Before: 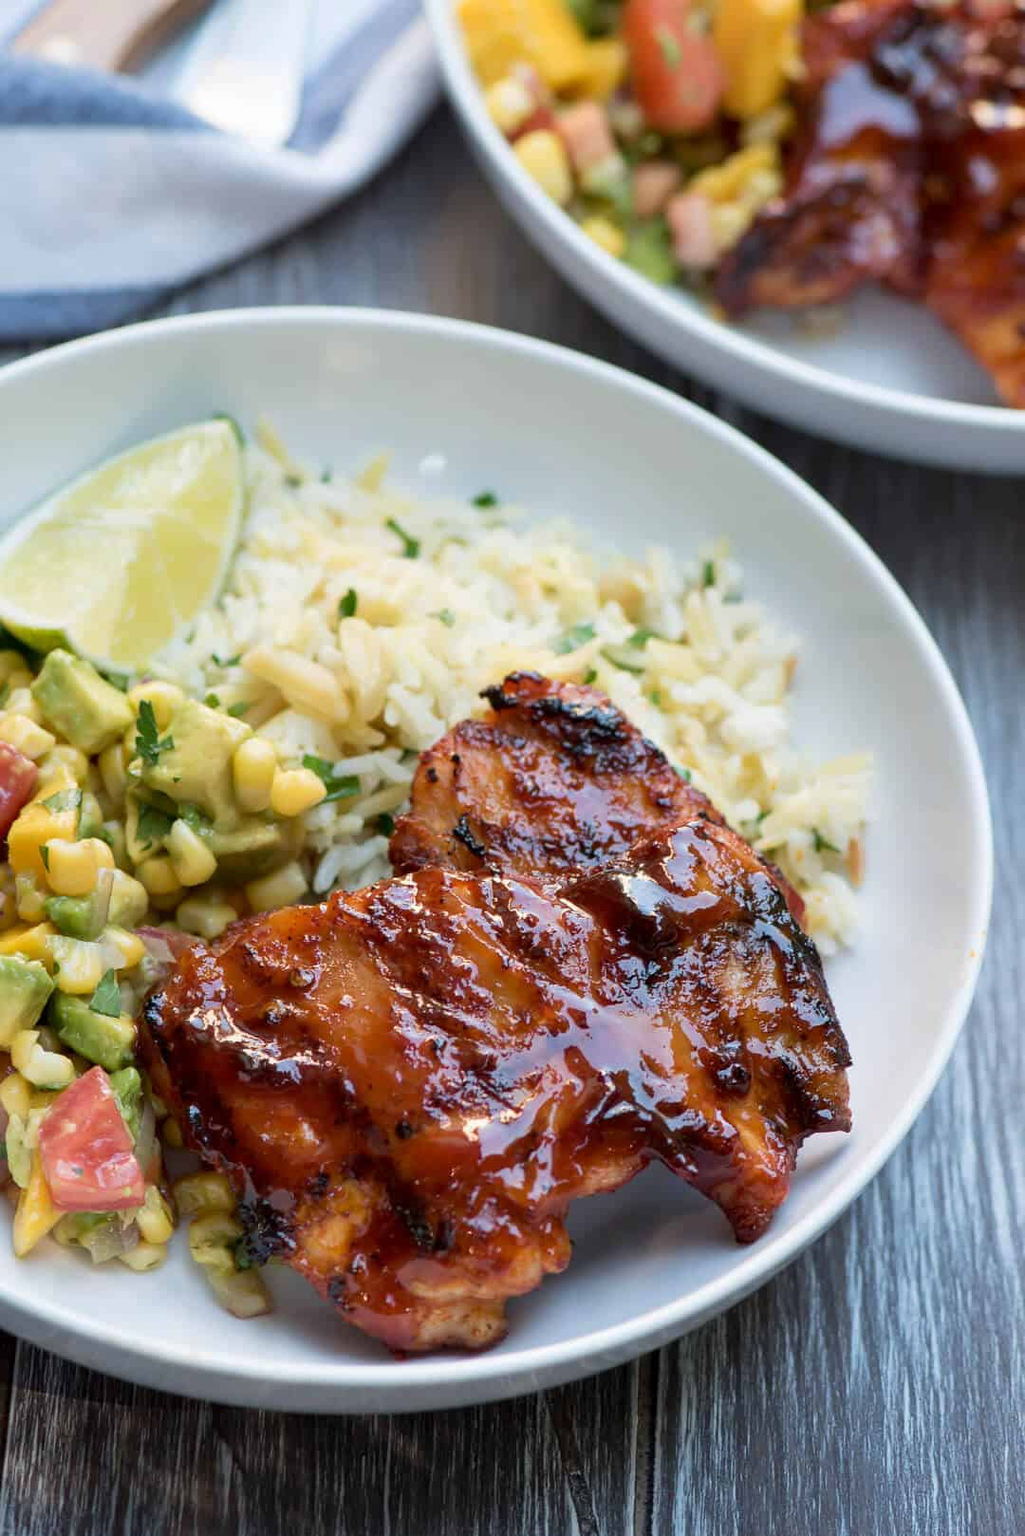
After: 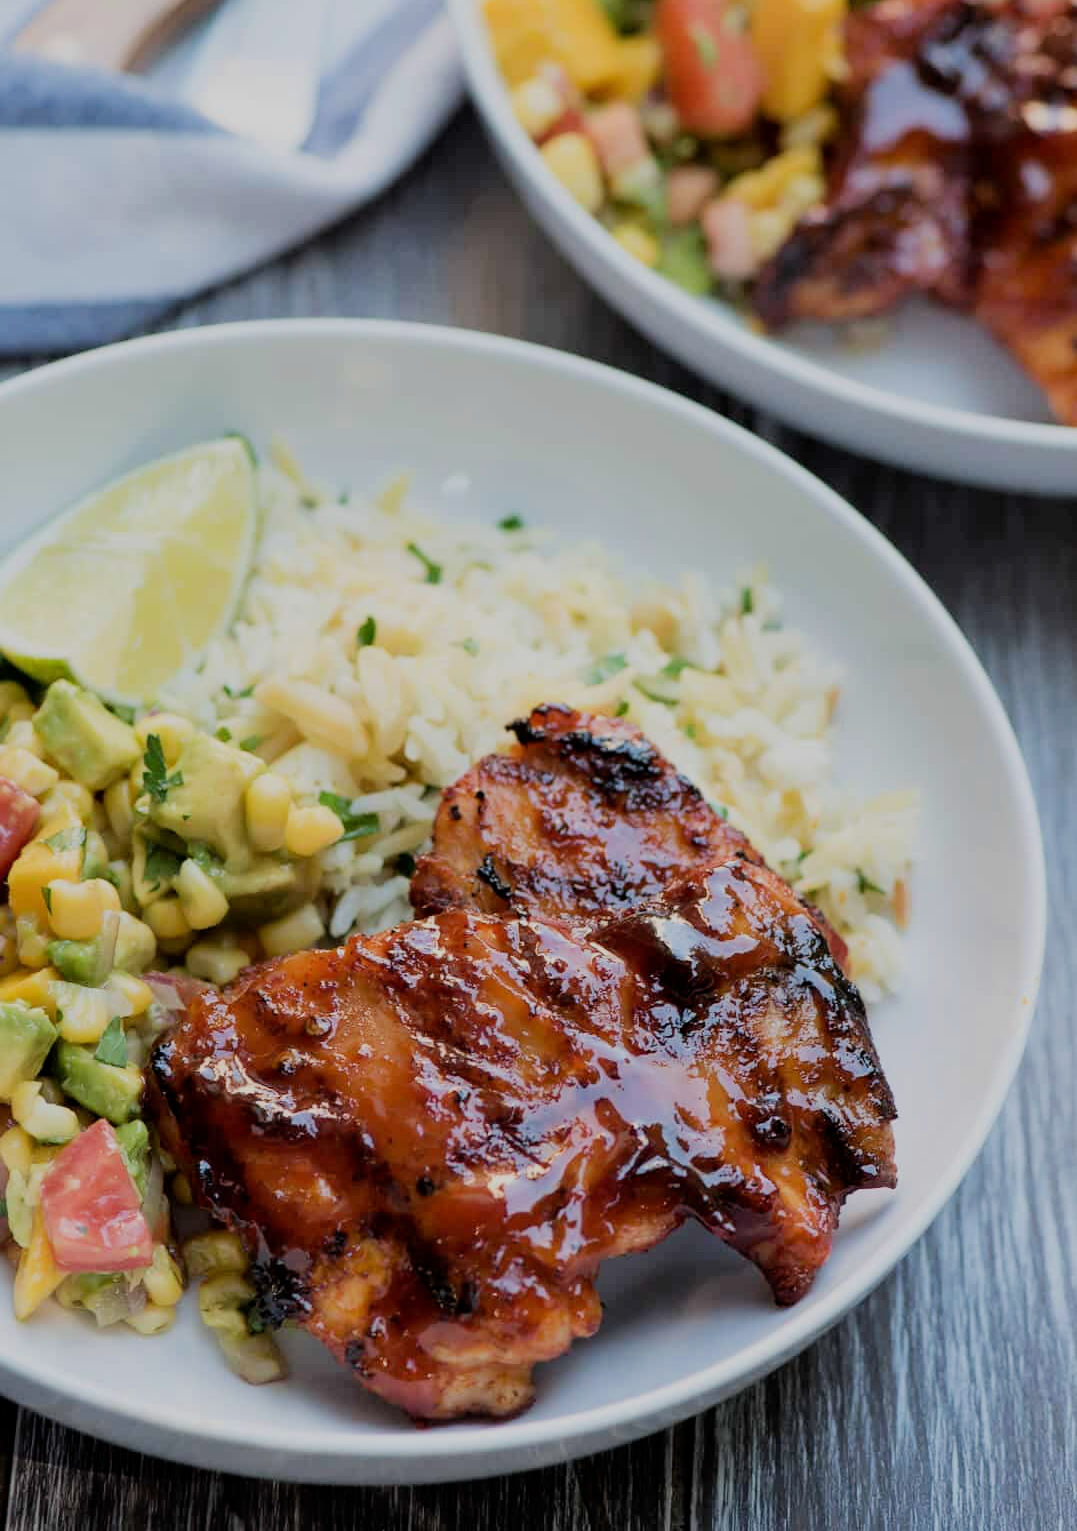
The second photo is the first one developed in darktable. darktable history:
crop: top 0.267%, right 0.261%, bottom 5.05%
filmic rgb: black relative exposure -7.25 EV, white relative exposure 5.1 EV, hardness 3.2
